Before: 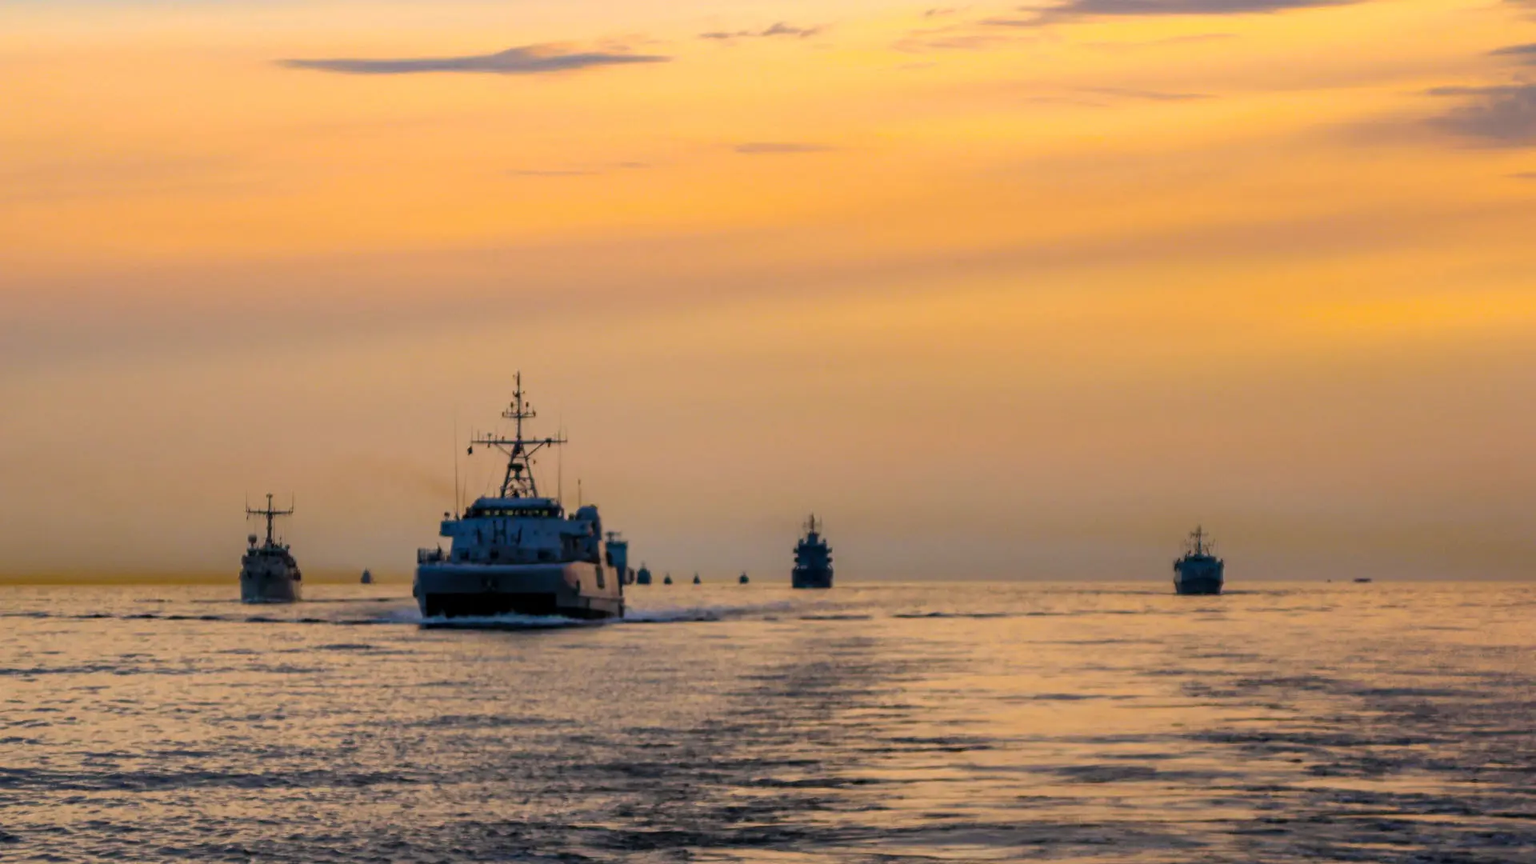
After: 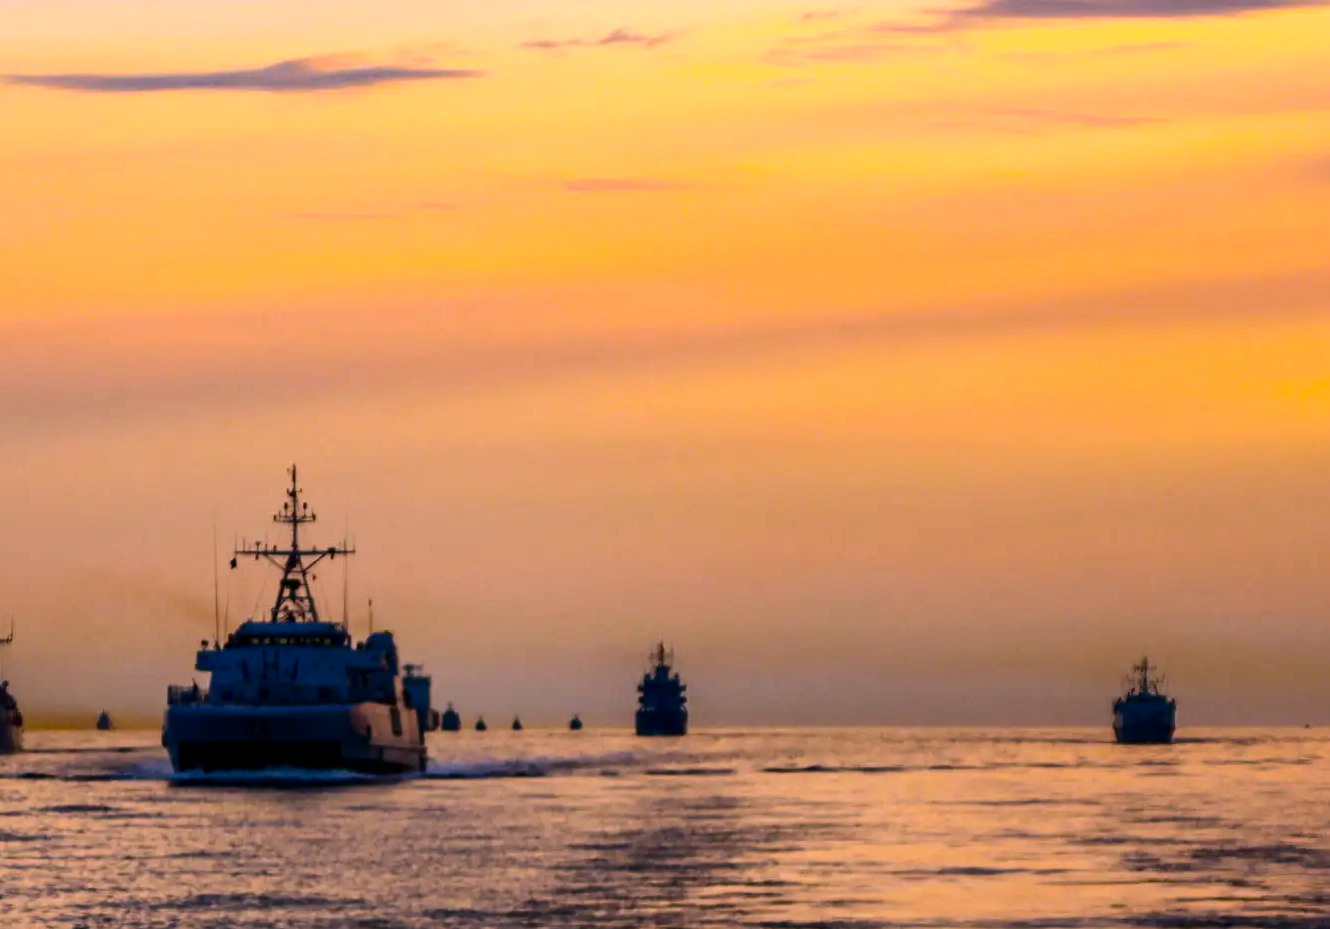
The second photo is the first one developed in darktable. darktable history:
white balance: red 1.05, blue 1.072
contrast brightness saturation: contrast 0.21, brightness -0.11, saturation 0.21
crop: left 18.479%, right 12.2%, bottom 13.971%
